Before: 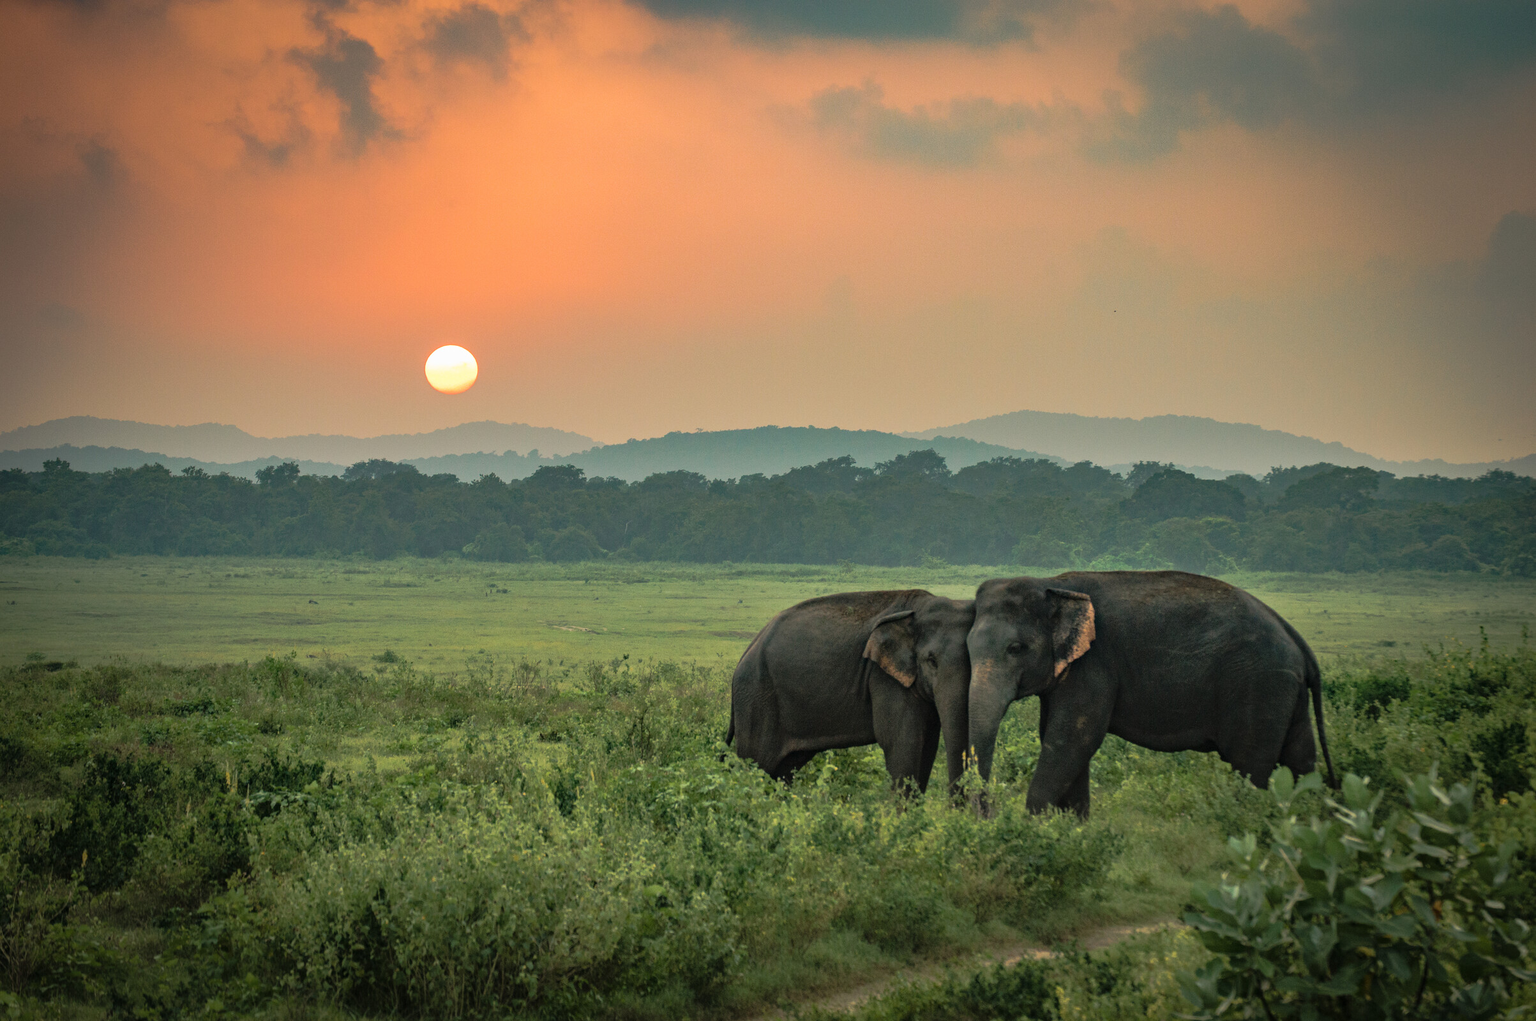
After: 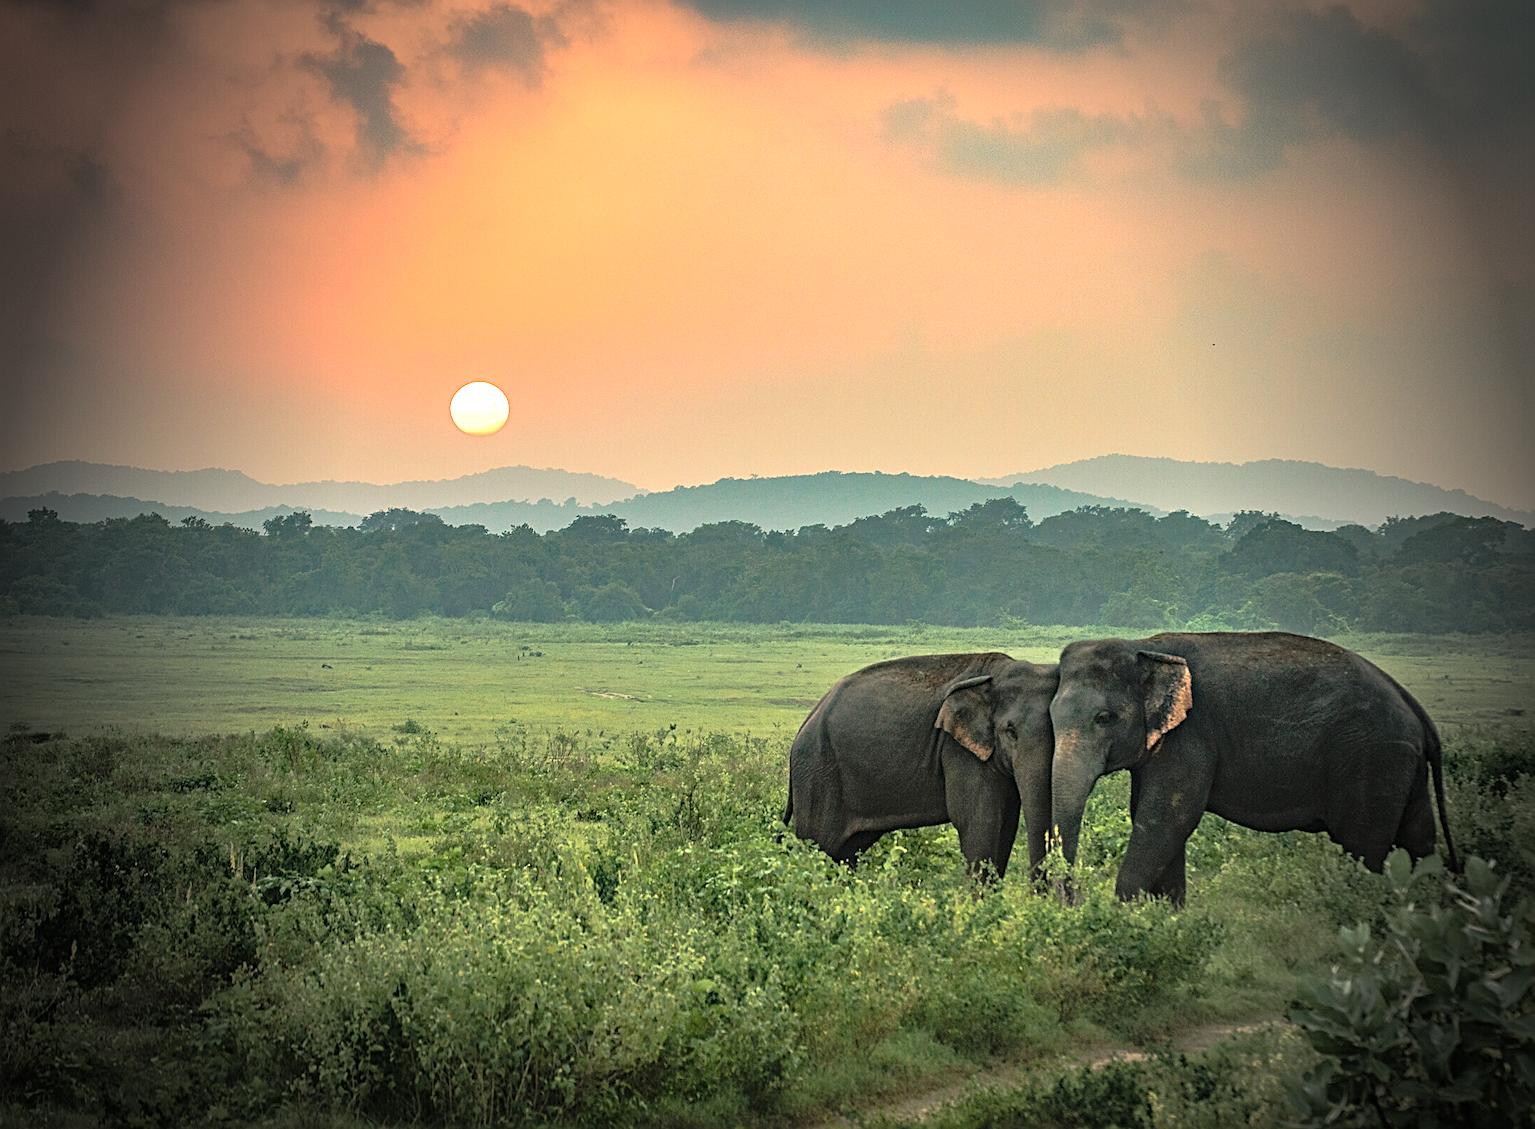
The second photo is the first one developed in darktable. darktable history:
crop and rotate: left 1.194%, right 8.374%
sharpen: radius 2.836, amount 0.715
exposure: black level correction 0, exposure 0.701 EV, compensate highlight preservation false
vignetting: fall-off start 64.35%, brightness -0.731, saturation -0.479, width/height ratio 0.877
